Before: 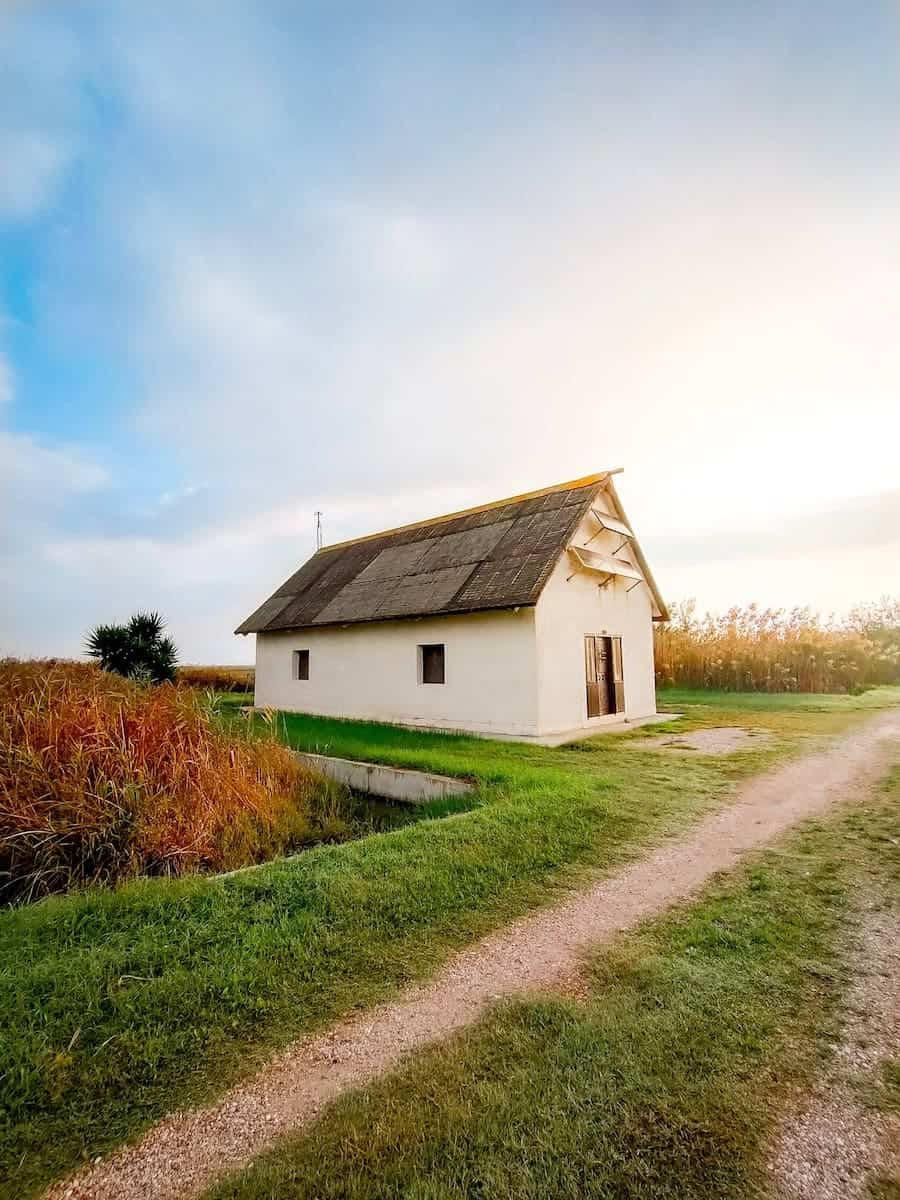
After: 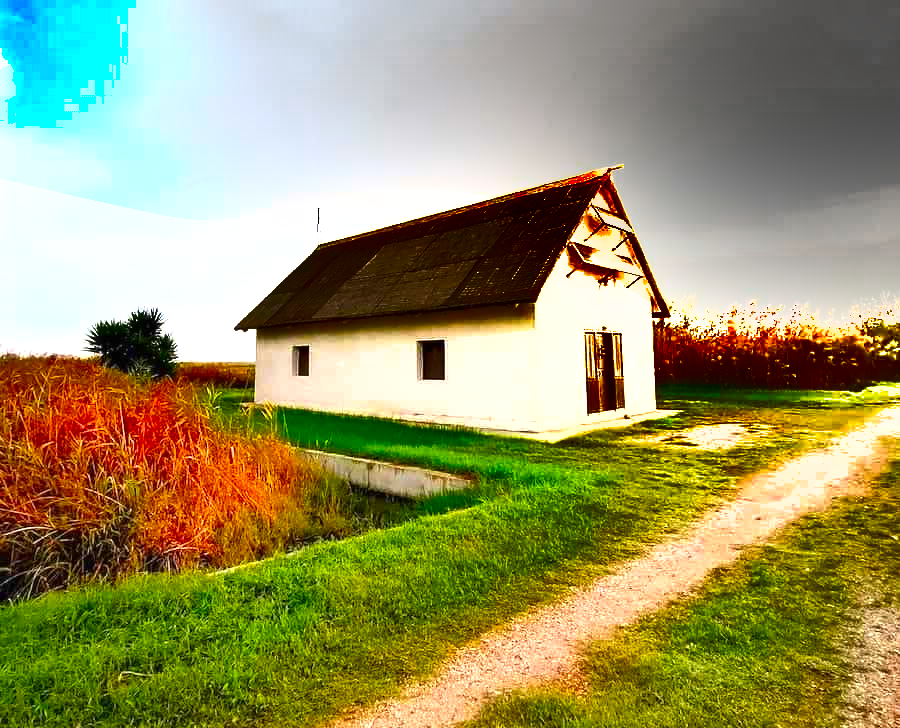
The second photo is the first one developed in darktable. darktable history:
shadows and highlights: shadows 24.5, highlights -78.15, soften with gaussian
exposure: black level correction 0, exposure 1 EV, compensate exposure bias true, compensate highlight preservation false
color contrast: green-magenta contrast 1.55, blue-yellow contrast 1.83
crop and rotate: top 25.357%, bottom 13.942%
